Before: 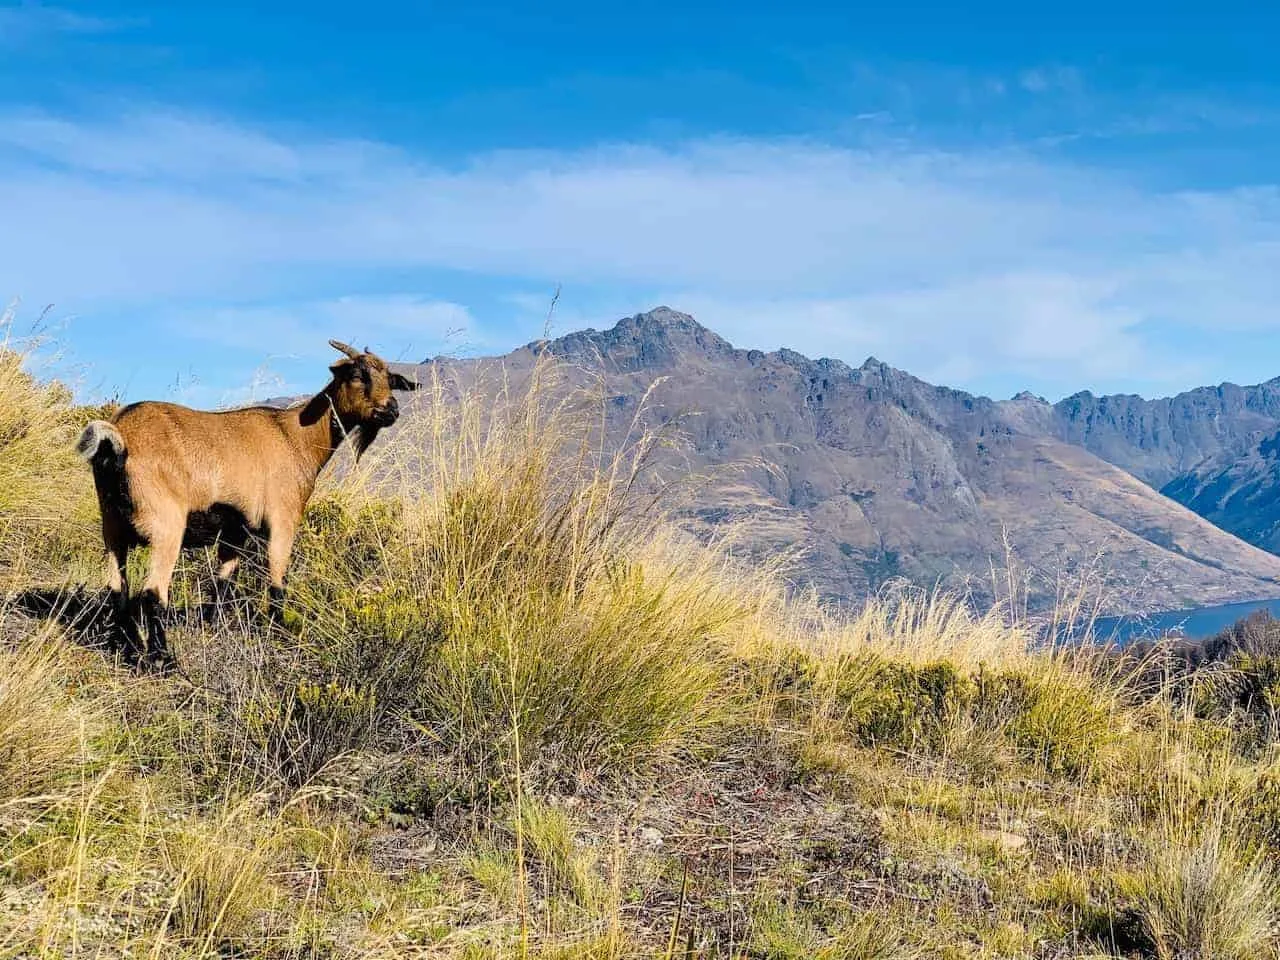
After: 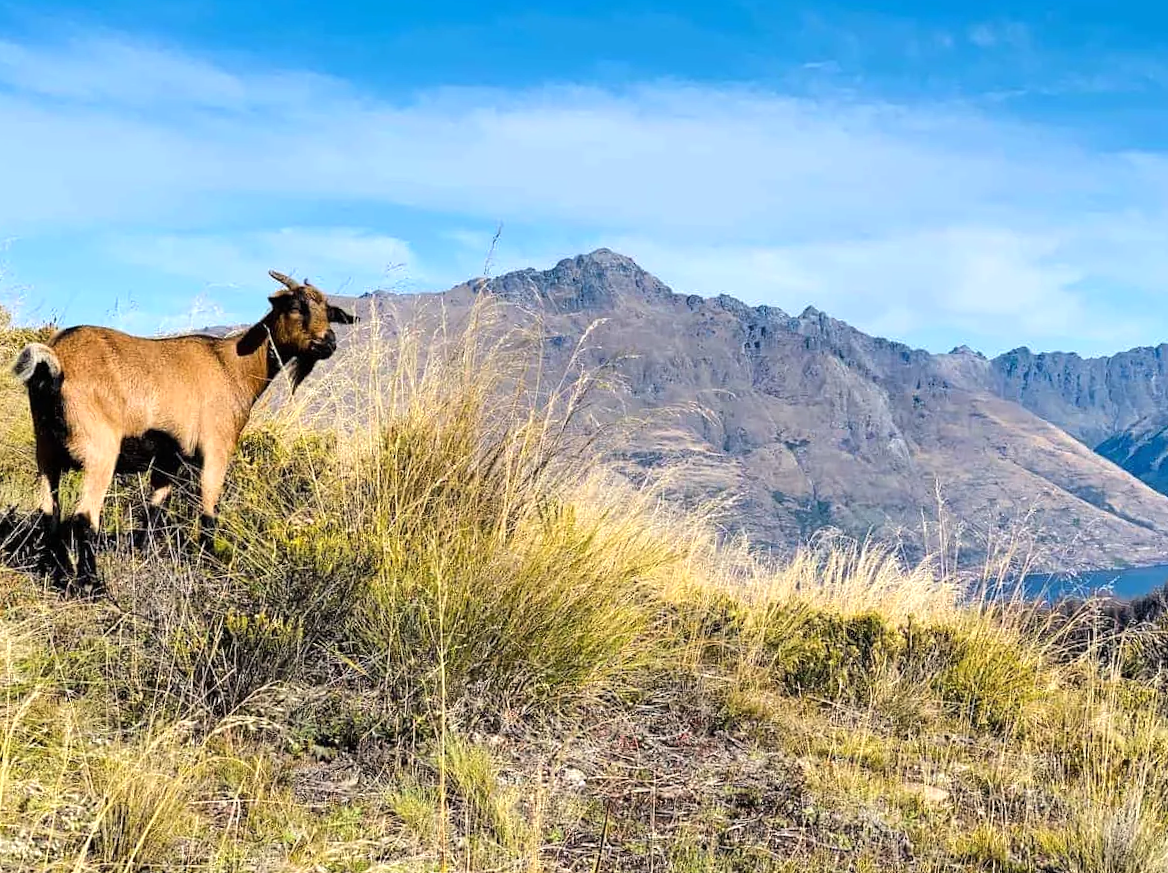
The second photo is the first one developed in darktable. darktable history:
crop and rotate: angle -1.95°, left 3.141%, top 4.25%, right 1.502%, bottom 0.634%
tone equalizer: -8 EV -0.422 EV, -7 EV -0.392 EV, -6 EV -0.324 EV, -5 EV -0.217 EV, -3 EV 0.205 EV, -2 EV 0.305 EV, -1 EV 0.396 EV, +0 EV 0.441 EV, edges refinement/feathering 500, mask exposure compensation -1.57 EV, preserve details no
